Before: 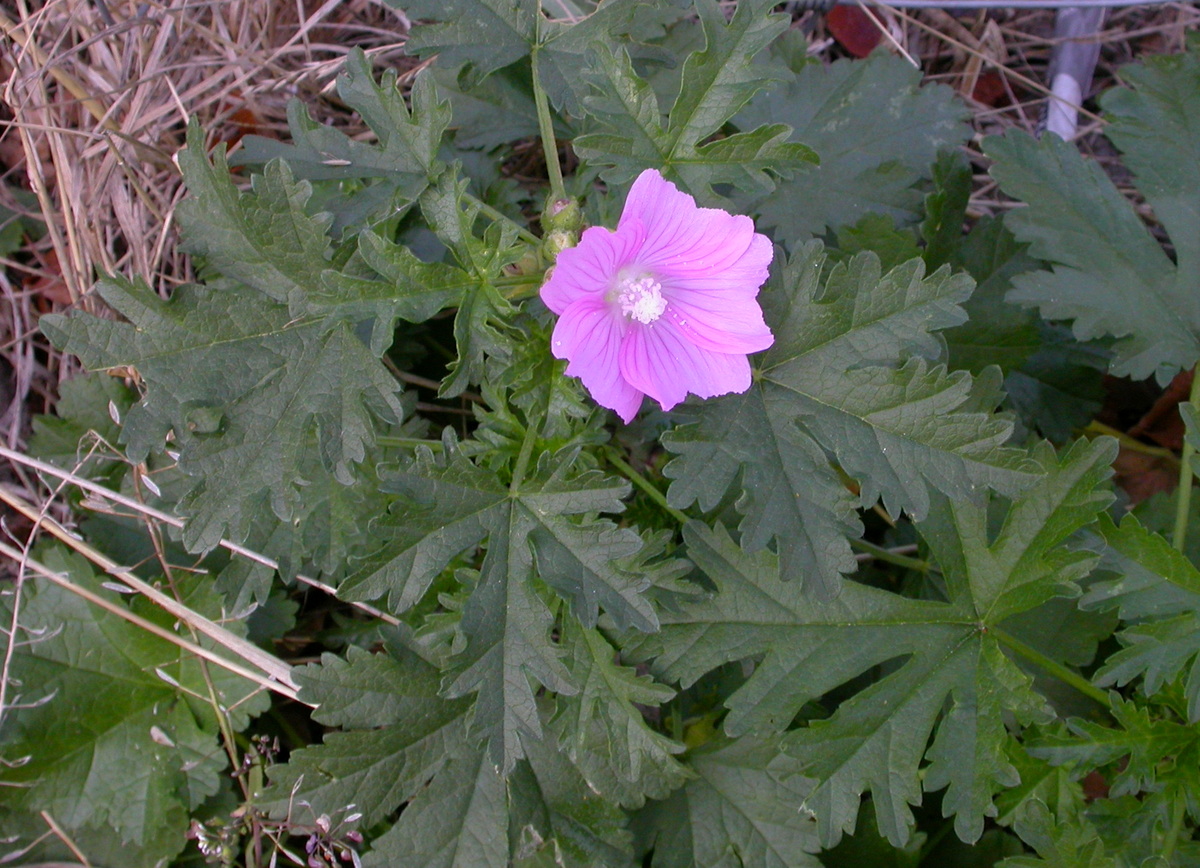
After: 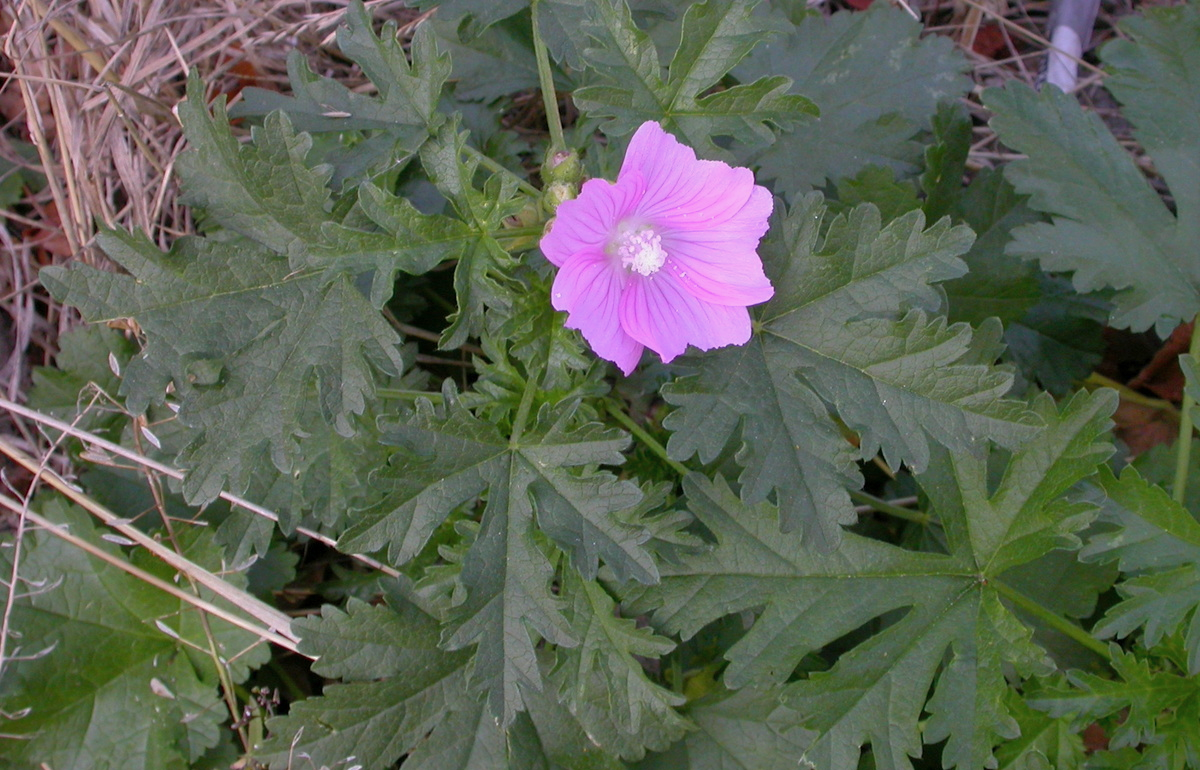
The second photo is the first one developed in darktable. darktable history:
shadows and highlights: on, module defaults
contrast brightness saturation: contrast 0.01, saturation -0.05
crop and rotate: top 5.609%, bottom 5.609%
